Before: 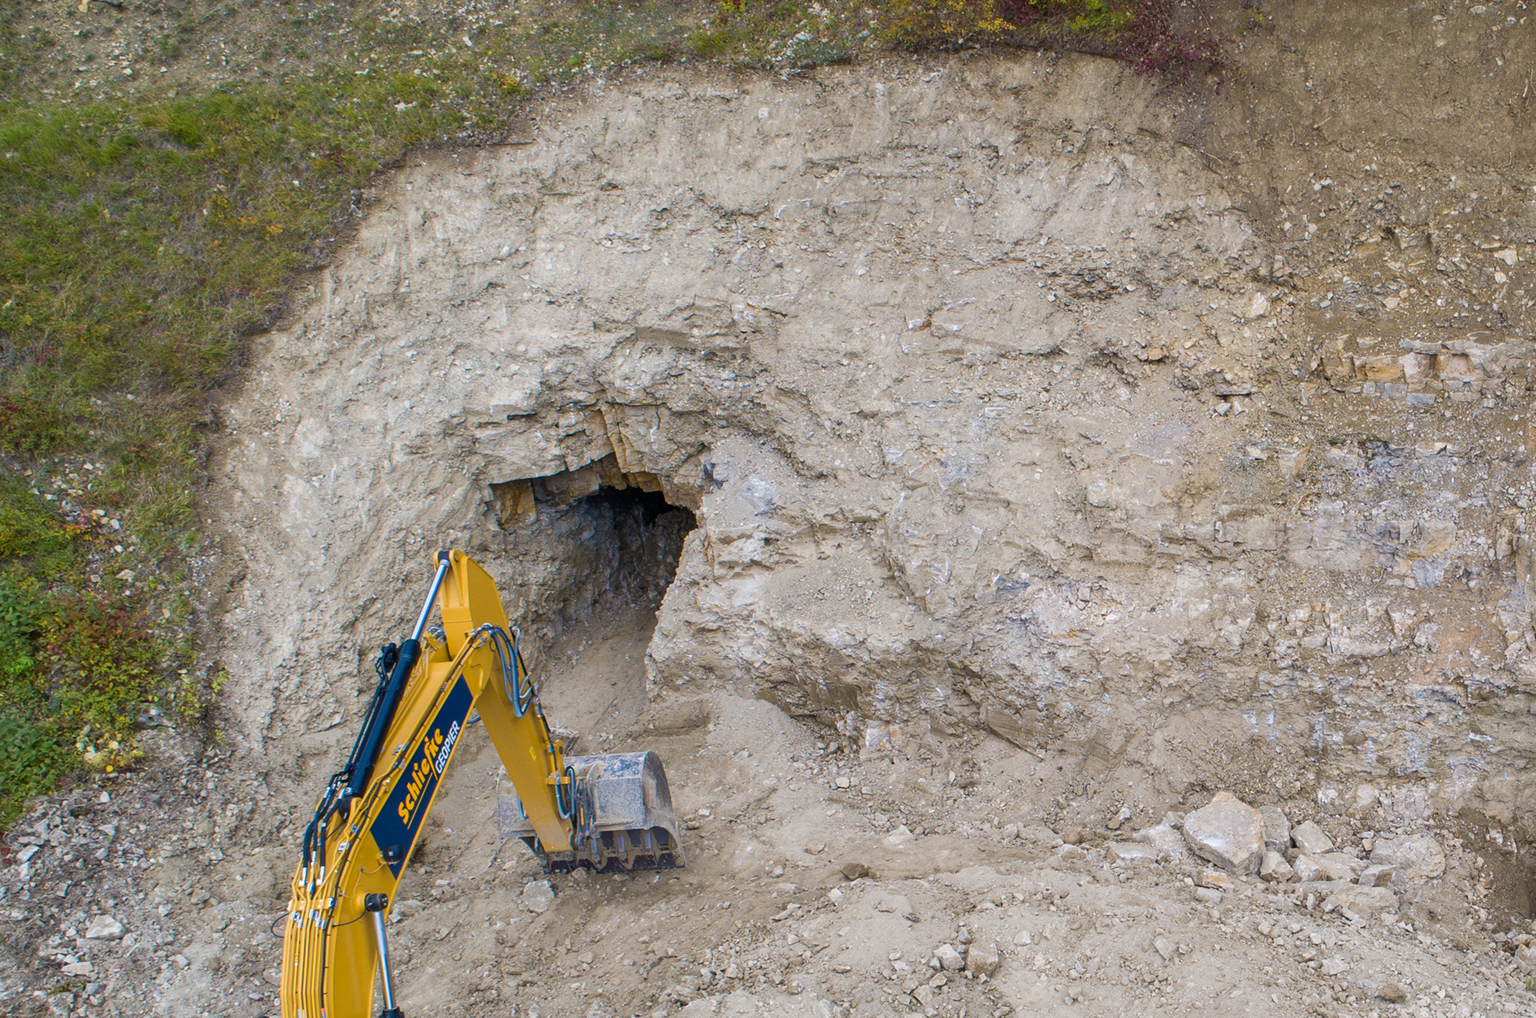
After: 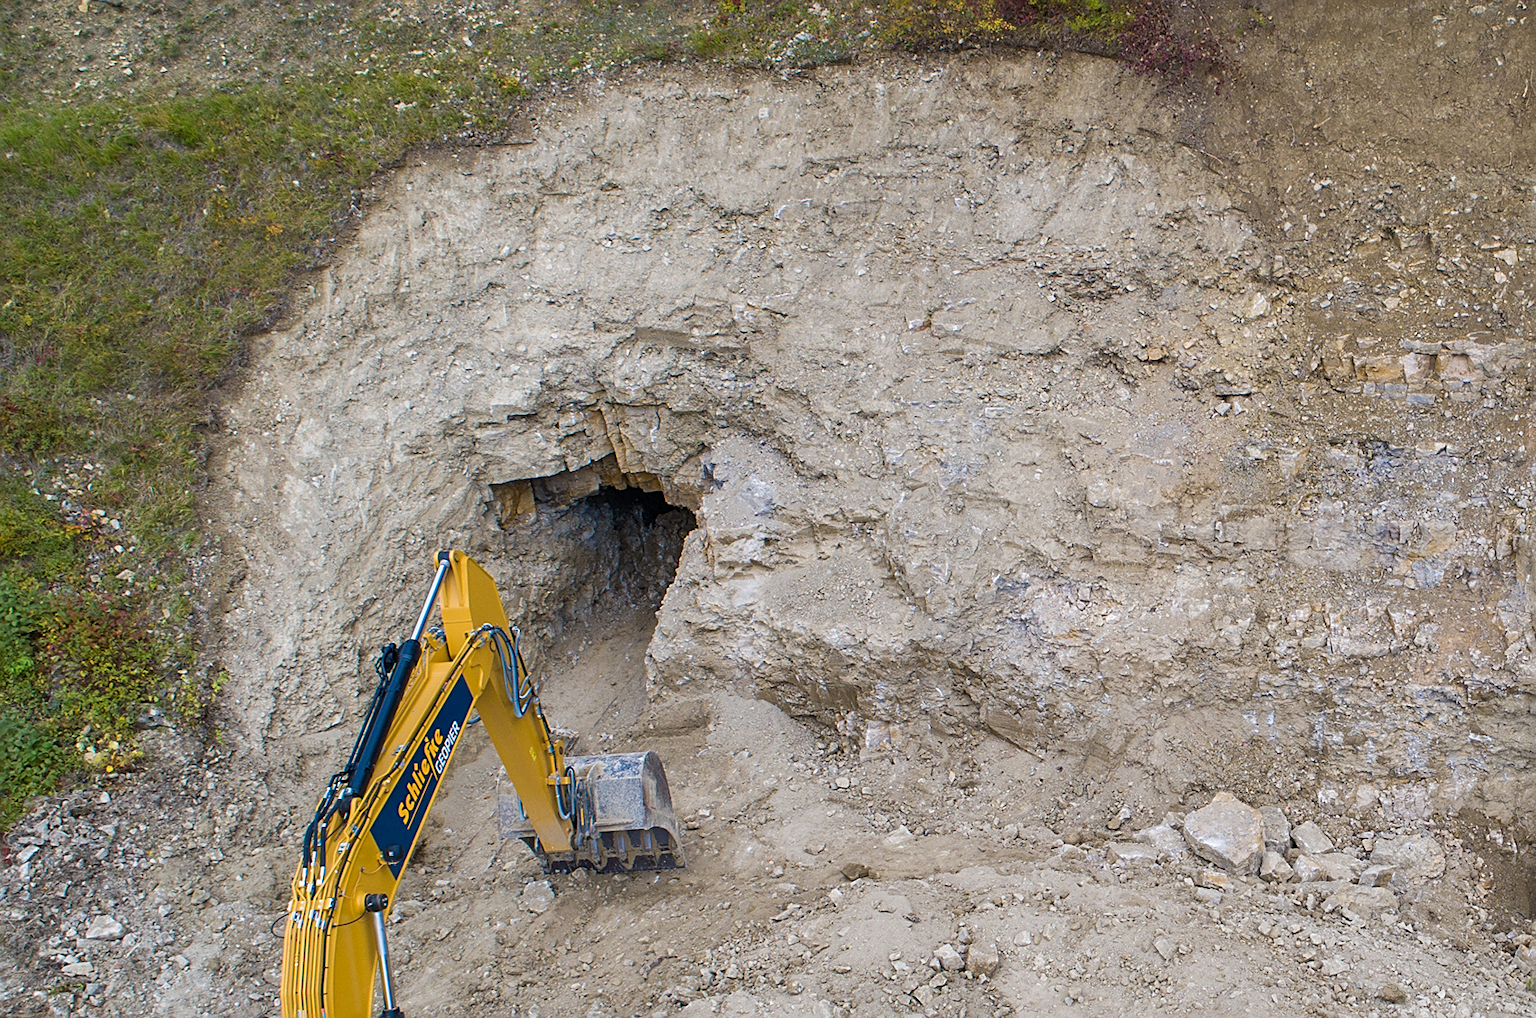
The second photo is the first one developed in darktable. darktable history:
sharpen: on, module defaults
shadows and highlights: shadows 37.66, highlights -27.54, soften with gaussian
